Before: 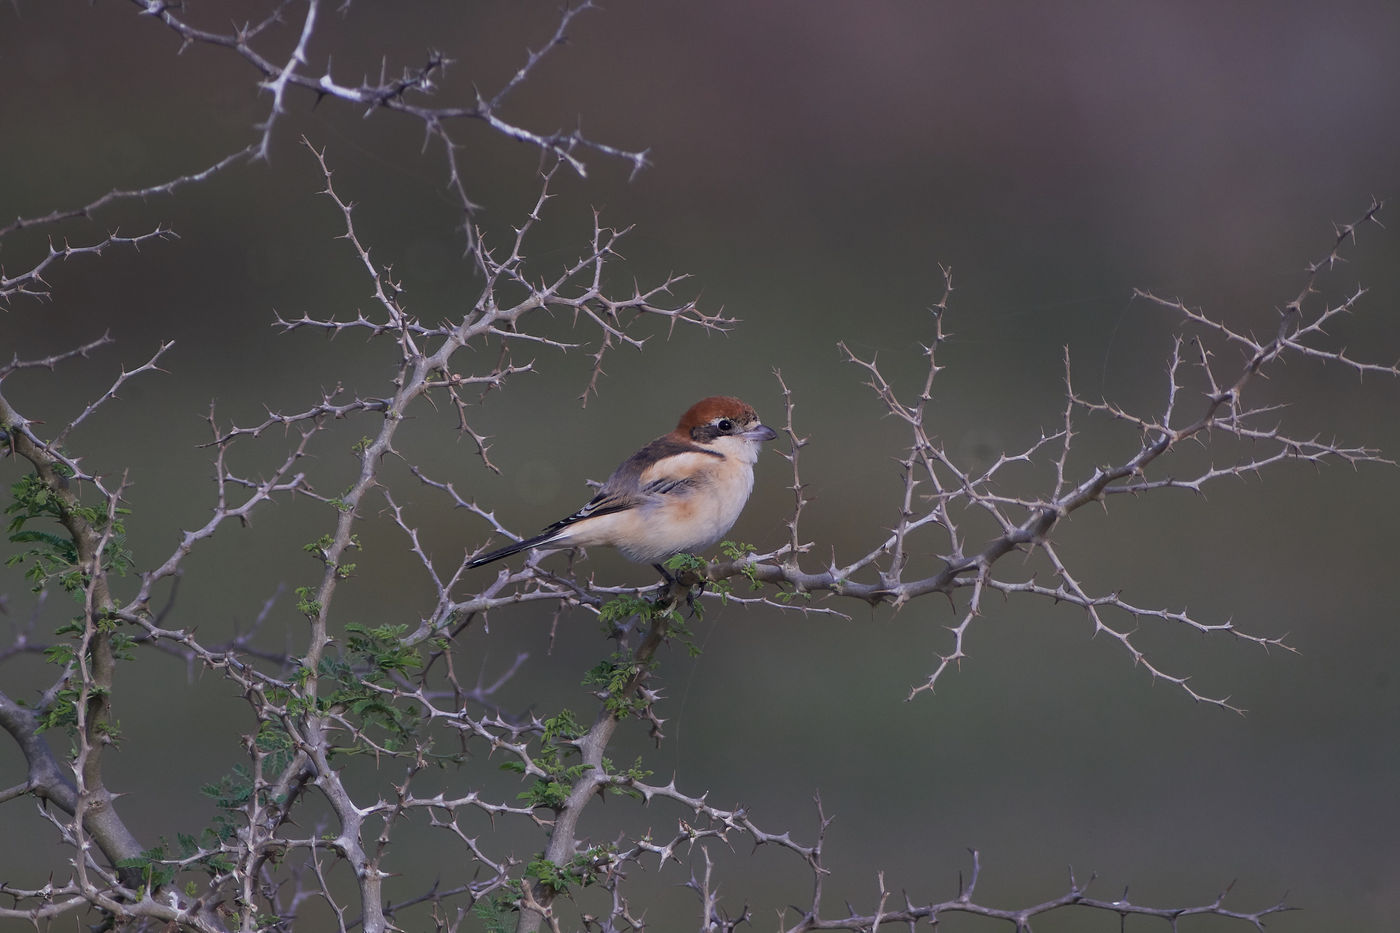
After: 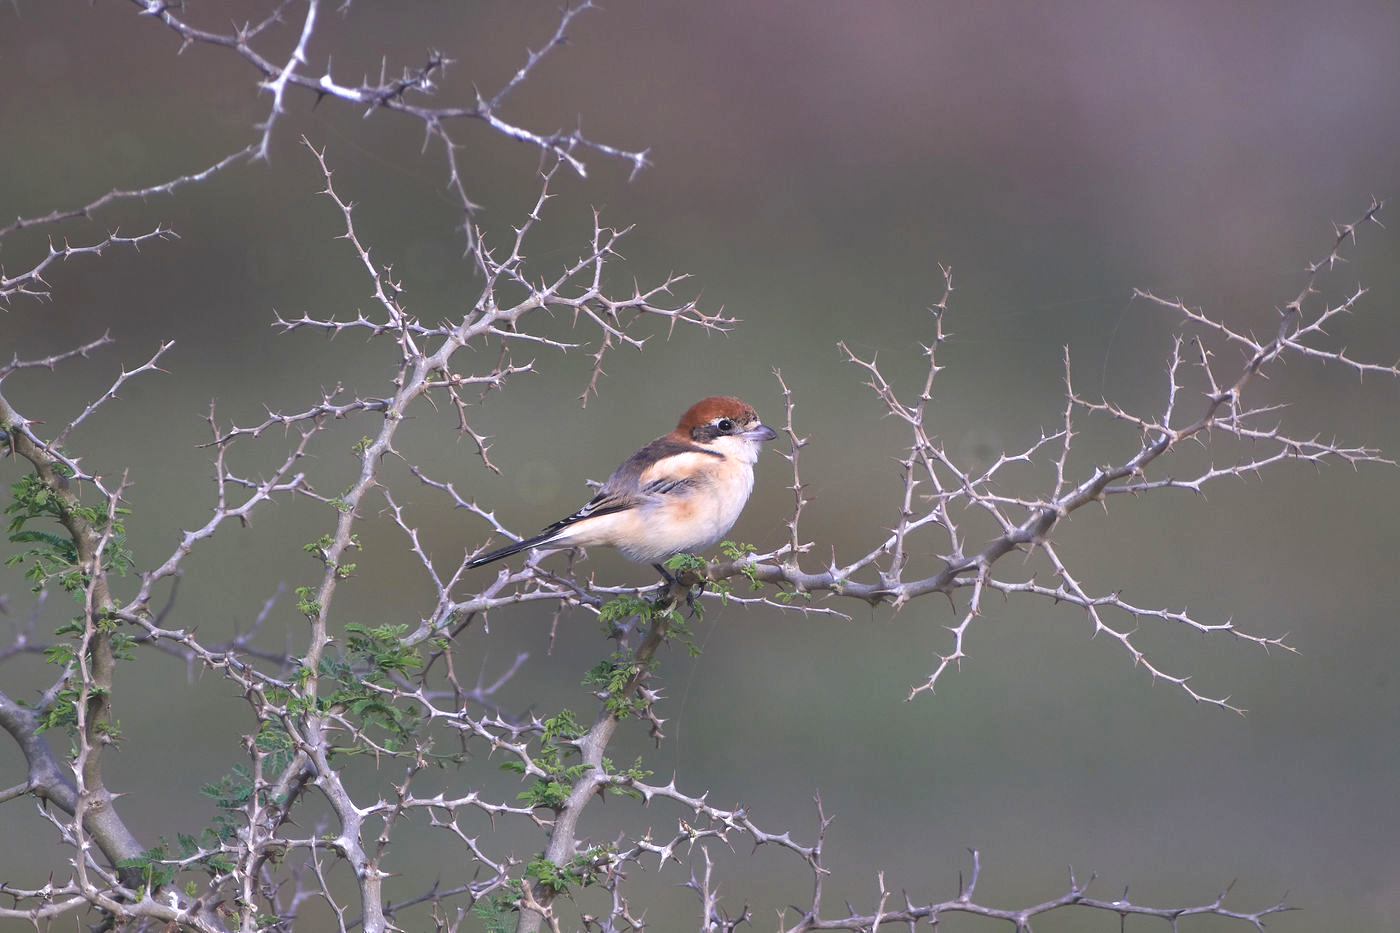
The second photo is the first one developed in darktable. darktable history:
exposure: black level correction -0.005, exposure 1.007 EV, compensate exposure bias true, compensate highlight preservation false
color balance rgb: perceptual saturation grading › global saturation 2.158%, perceptual saturation grading › highlights -1.7%, perceptual saturation grading › mid-tones 3.942%, perceptual saturation grading › shadows 7.305%
